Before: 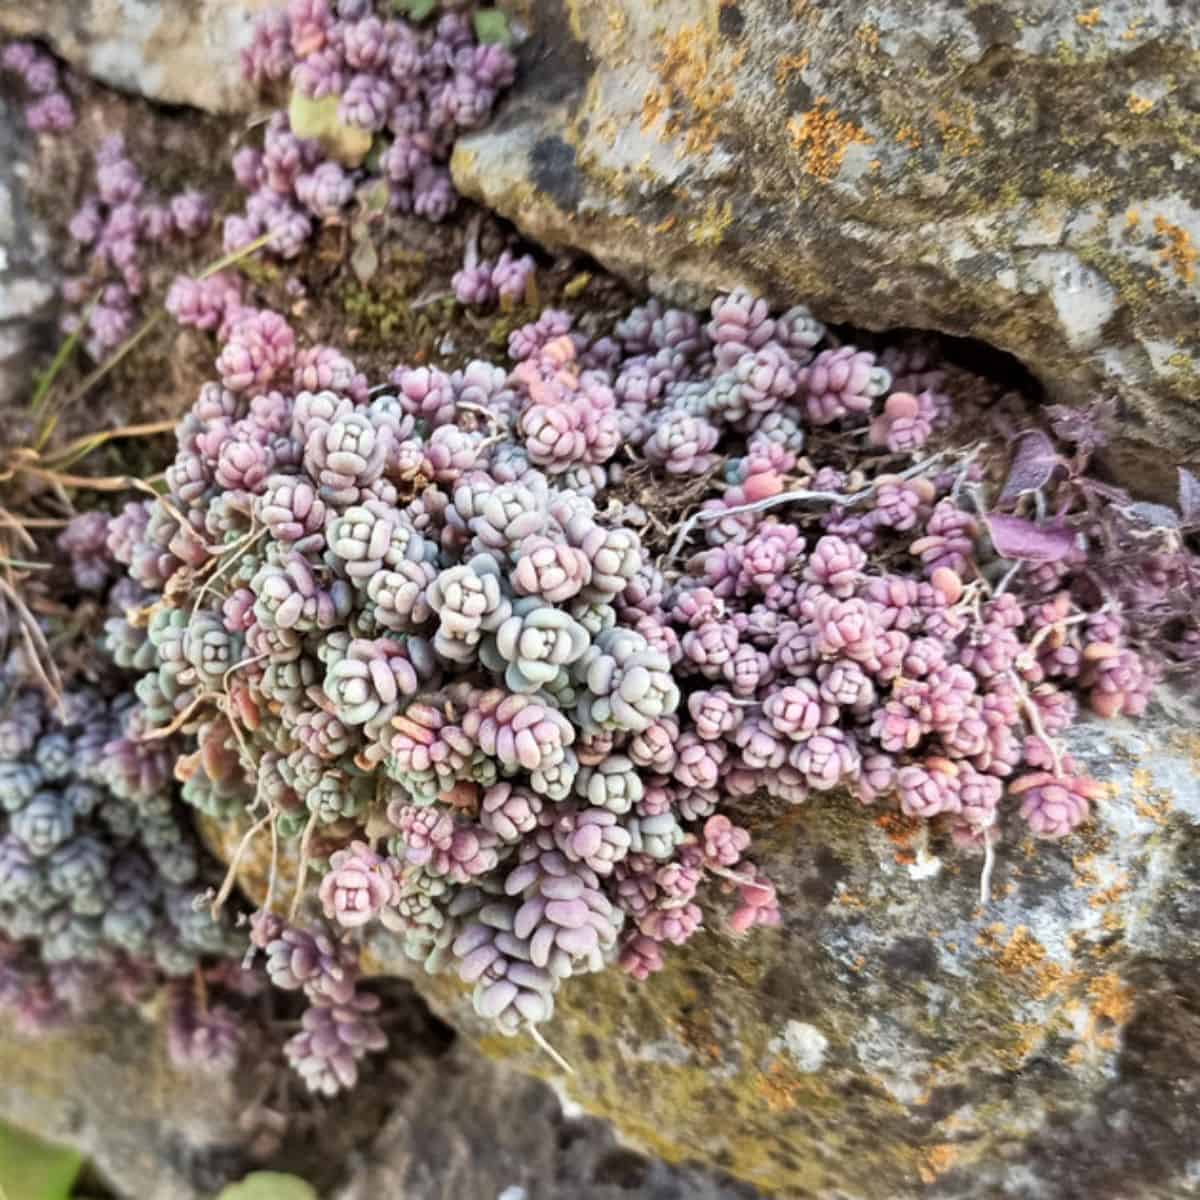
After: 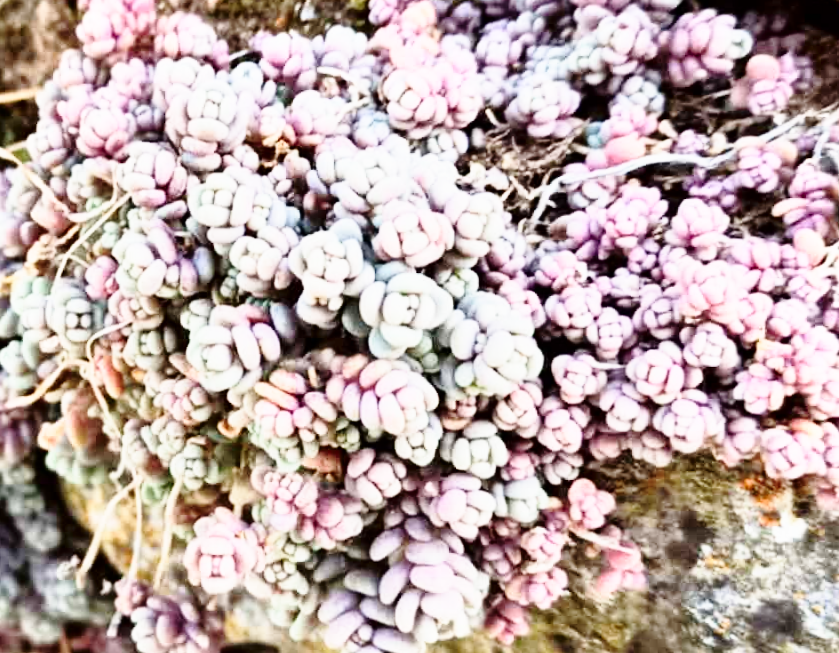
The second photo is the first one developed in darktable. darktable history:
crop: left 11.123%, top 27.61%, right 18.3%, bottom 17.034%
rotate and perspective: rotation -0.45°, automatic cropping original format, crop left 0.008, crop right 0.992, crop top 0.012, crop bottom 0.988
base curve: curves: ch0 [(0, 0) (0.028, 0.03) (0.121, 0.232) (0.46, 0.748) (0.859, 0.968) (1, 1)], preserve colors none
shadows and highlights: shadows -62.32, white point adjustment -5.22, highlights 61.59
